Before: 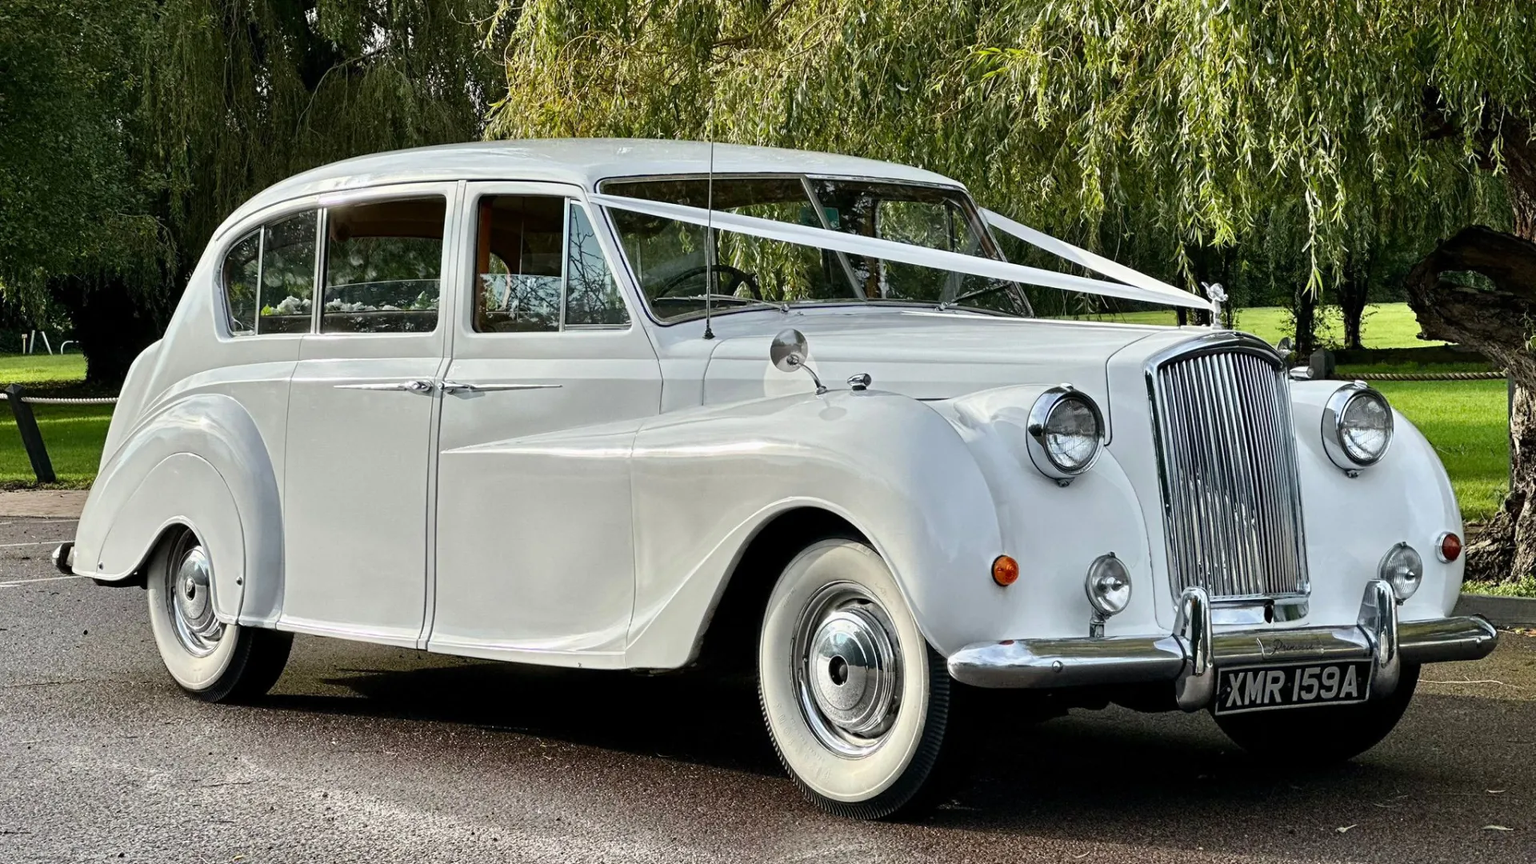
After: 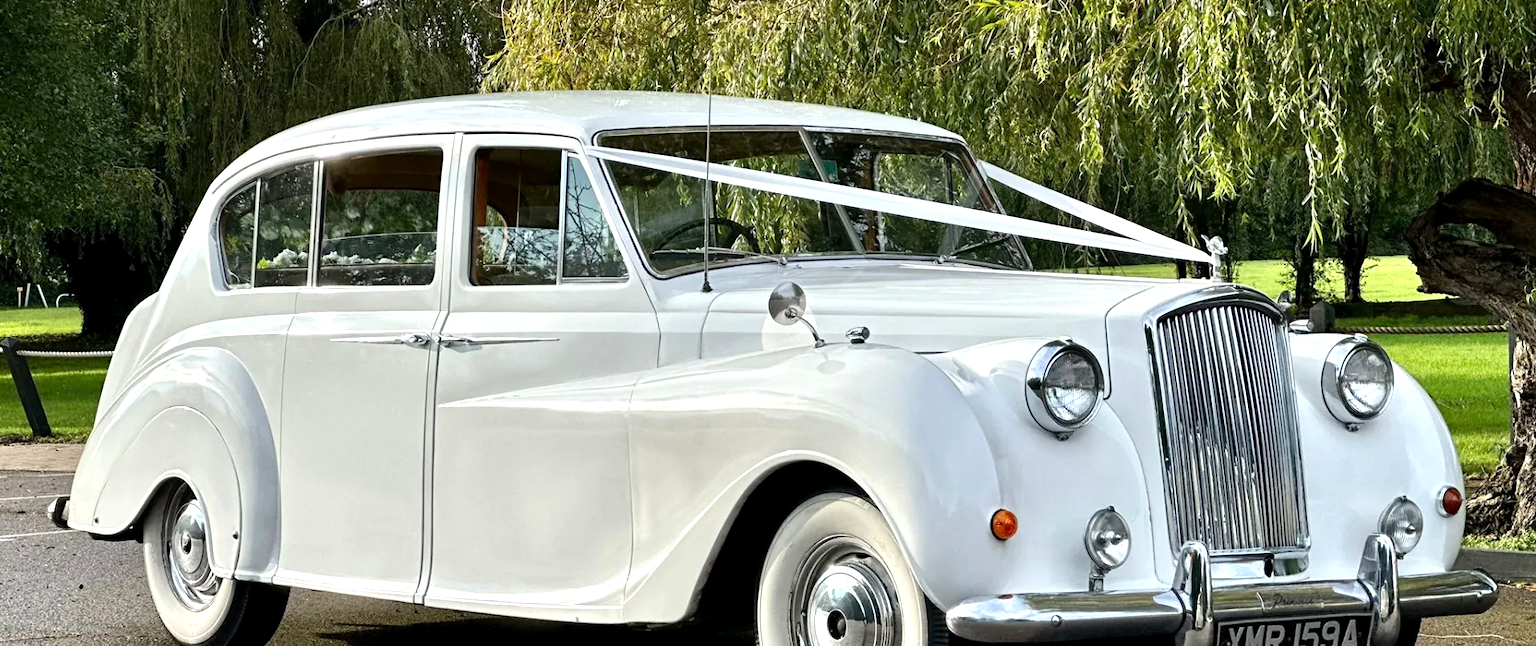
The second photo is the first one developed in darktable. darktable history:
crop: left 0.313%, top 5.561%, bottom 19.831%
exposure: black level correction 0.001, exposure 0.499 EV, compensate highlight preservation false
